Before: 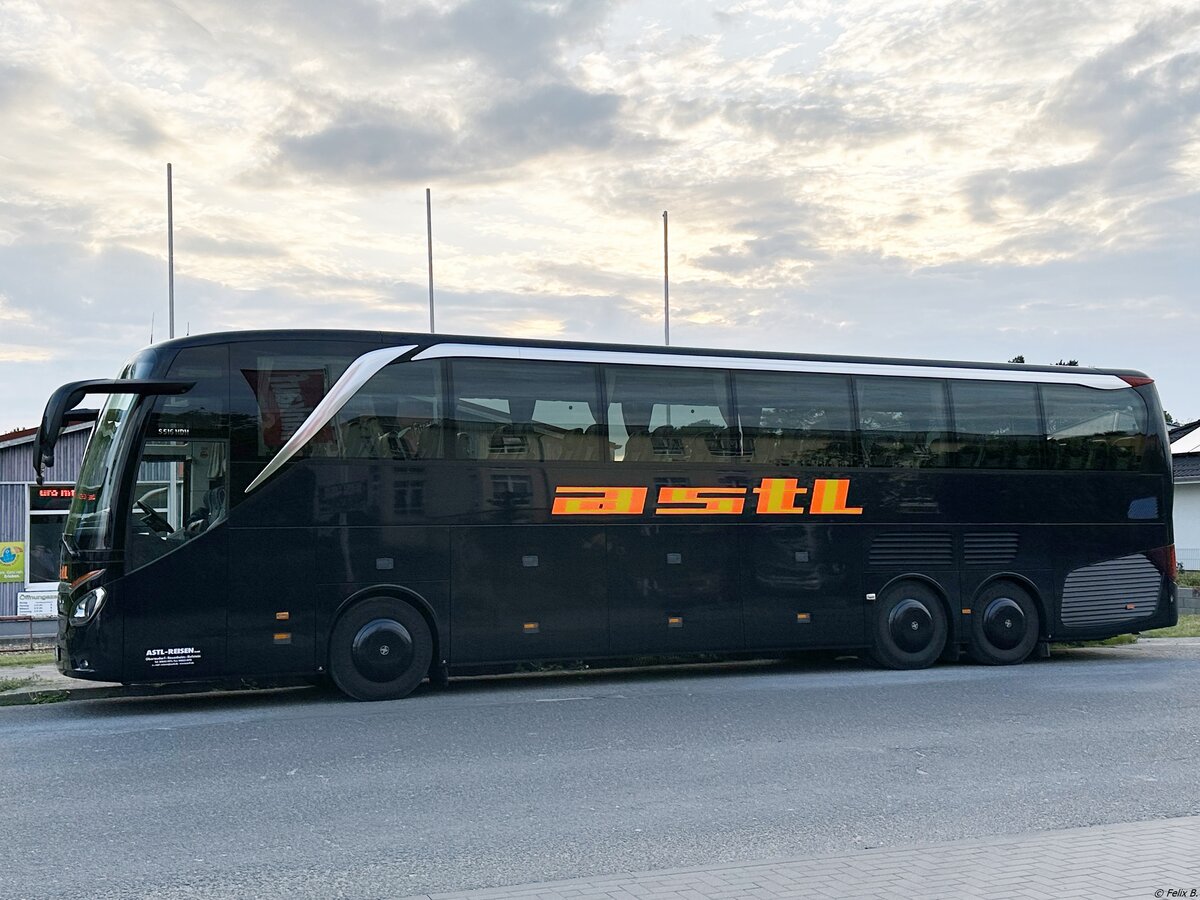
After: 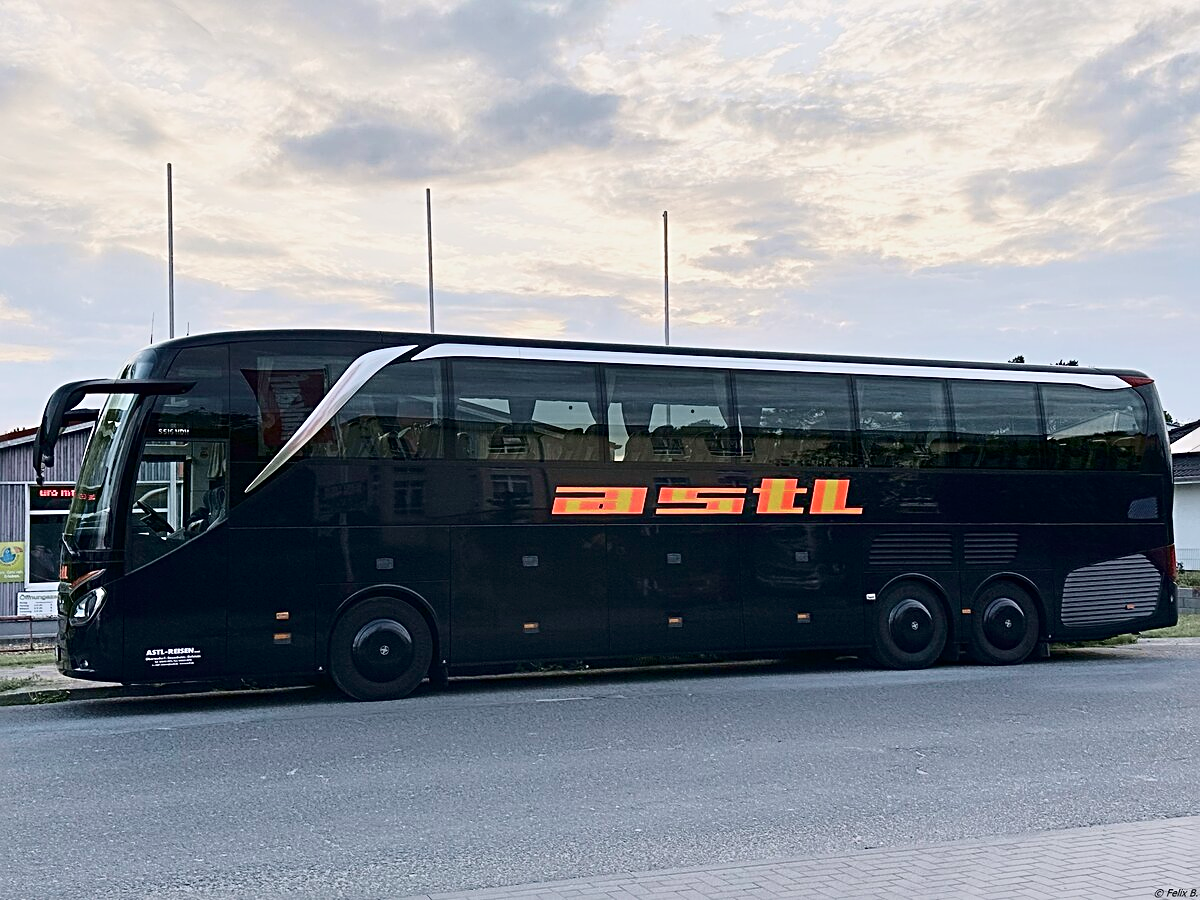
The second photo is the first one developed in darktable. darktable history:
sharpen: radius 3.119
tone curve: curves: ch0 [(0, 0) (0.139, 0.081) (0.304, 0.259) (0.502, 0.505) (0.683, 0.676) (0.761, 0.773) (0.858, 0.858) (0.987, 0.945)]; ch1 [(0, 0) (0.172, 0.123) (0.304, 0.288) (0.414, 0.44) (0.472, 0.473) (0.502, 0.508) (0.54, 0.543) (0.583, 0.601) (0.638, 0.654) (0.741, 0.783) (1, 1)]; ch2 [(0, 0) (0.411, 0.424) (0.485, 0.476) (0.502, 0.502) (0.557, 0.54) (0.631, 0.576) (1, 1)], color space Lab, independent channels, preserve colors none
